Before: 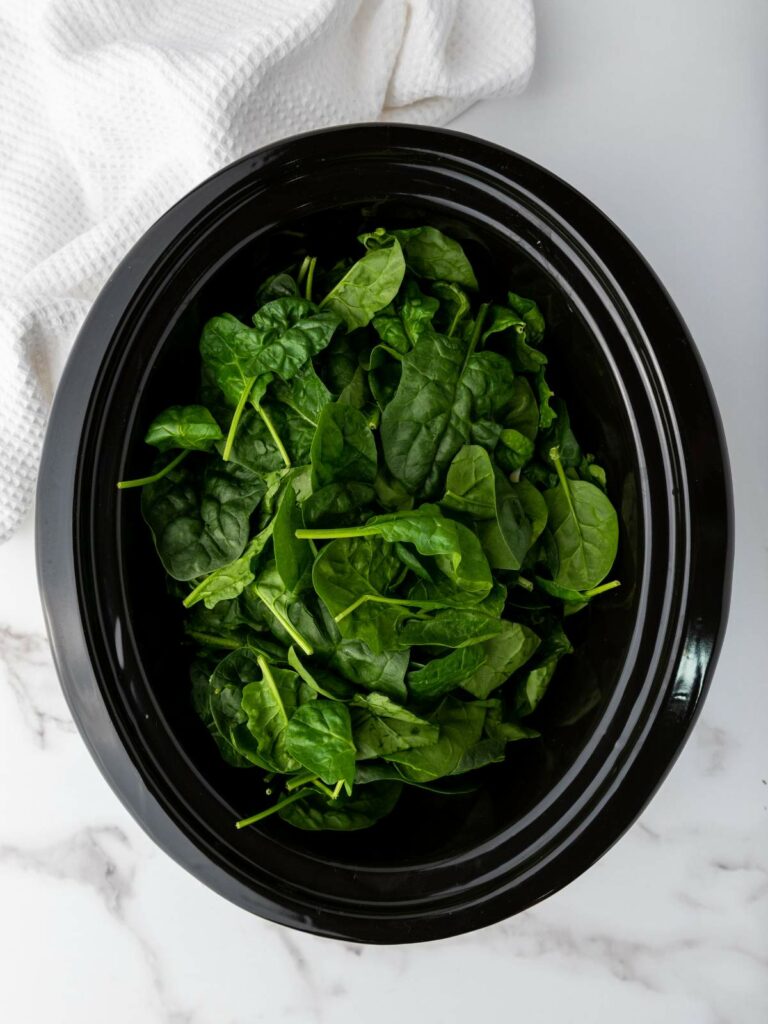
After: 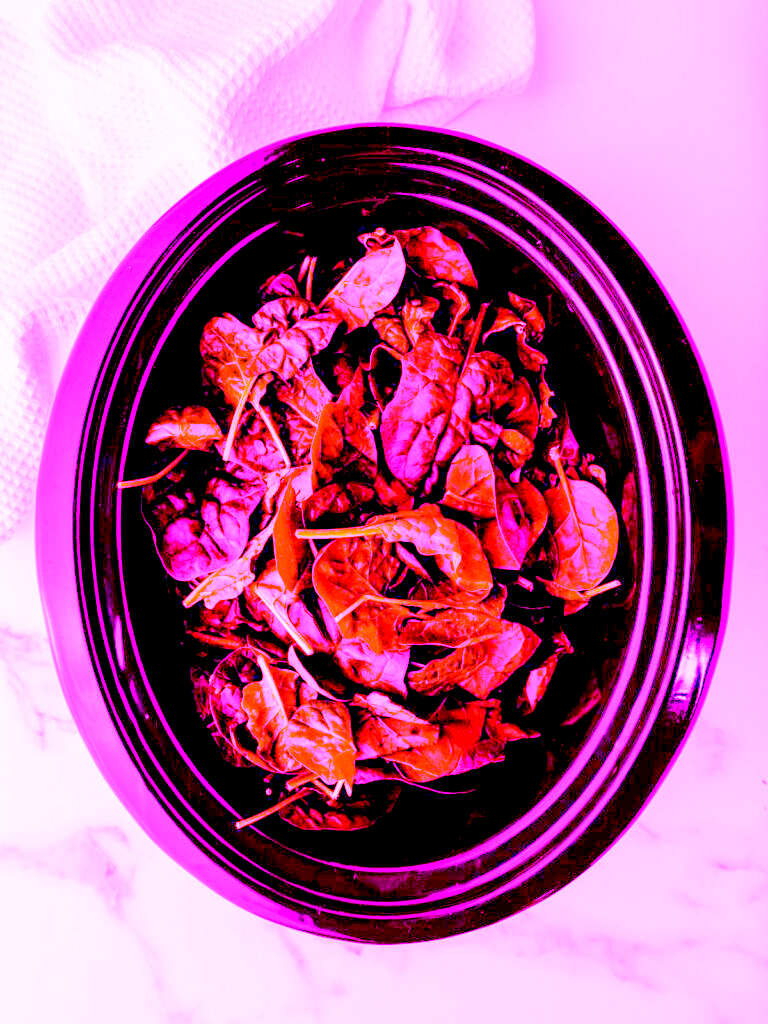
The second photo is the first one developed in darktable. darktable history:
exposure: black level correction 0.056, compensate highlight preservation false
white balance: red 8, blue 8
tone equalizer: on, module defaults
